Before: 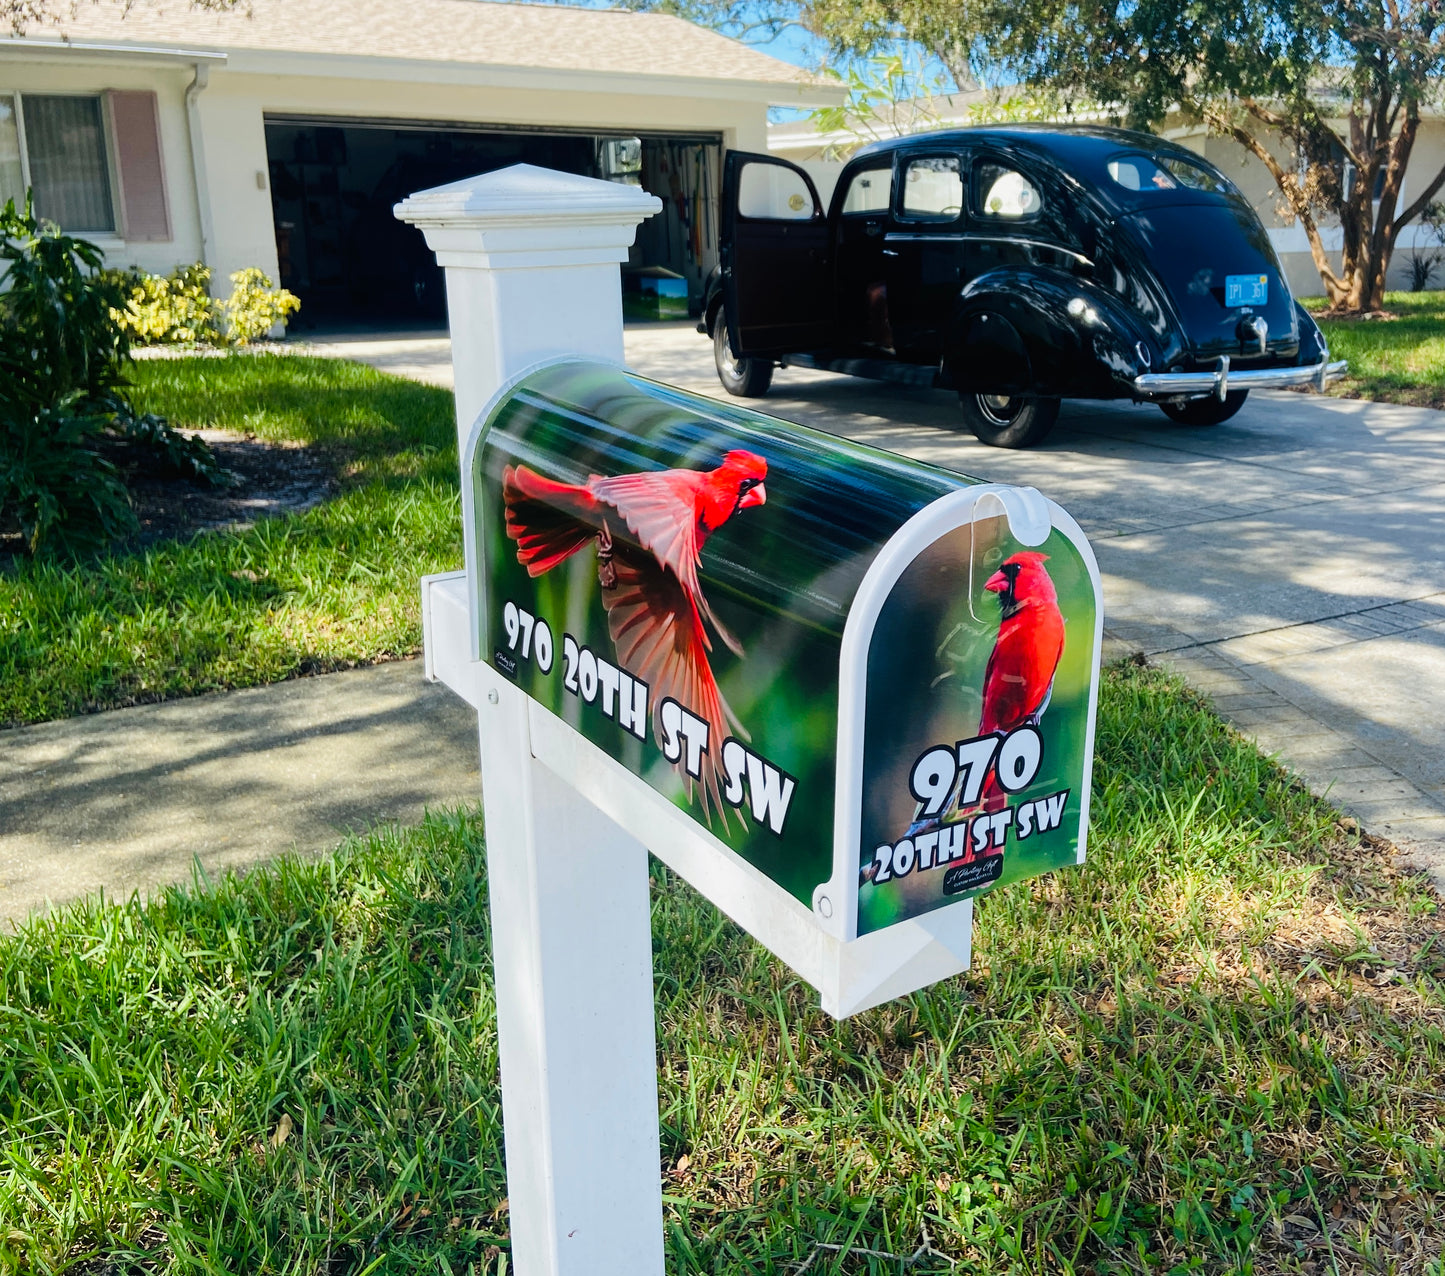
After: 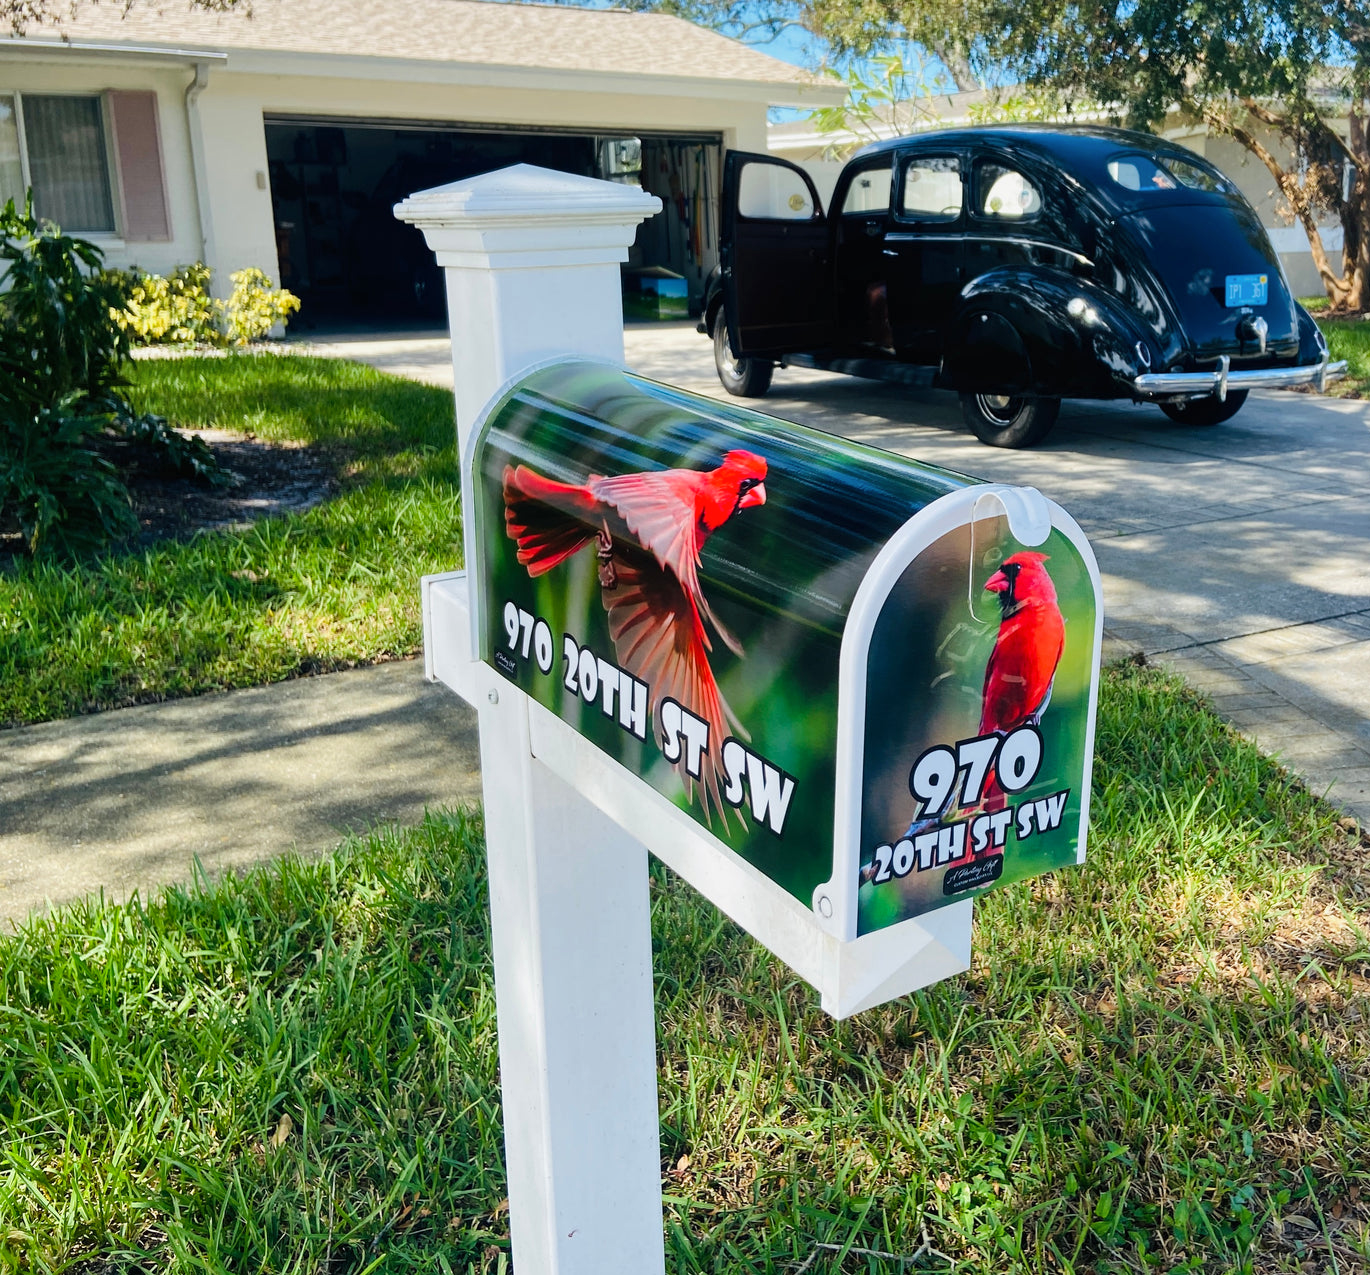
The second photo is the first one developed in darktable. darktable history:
crop and rotate: right 5.167%
shadows and highlights: radius 118.69, shadows 42.21, highlights -61.56, soften with gaussian
